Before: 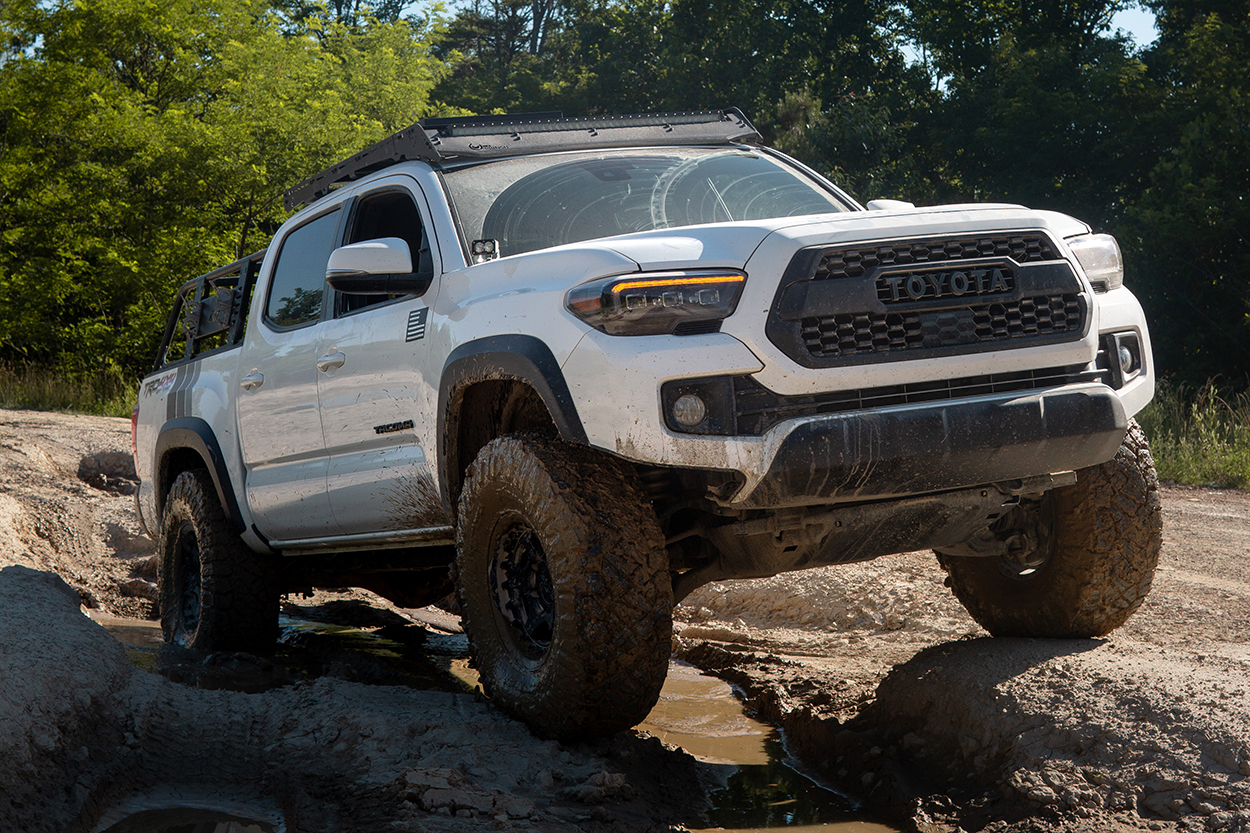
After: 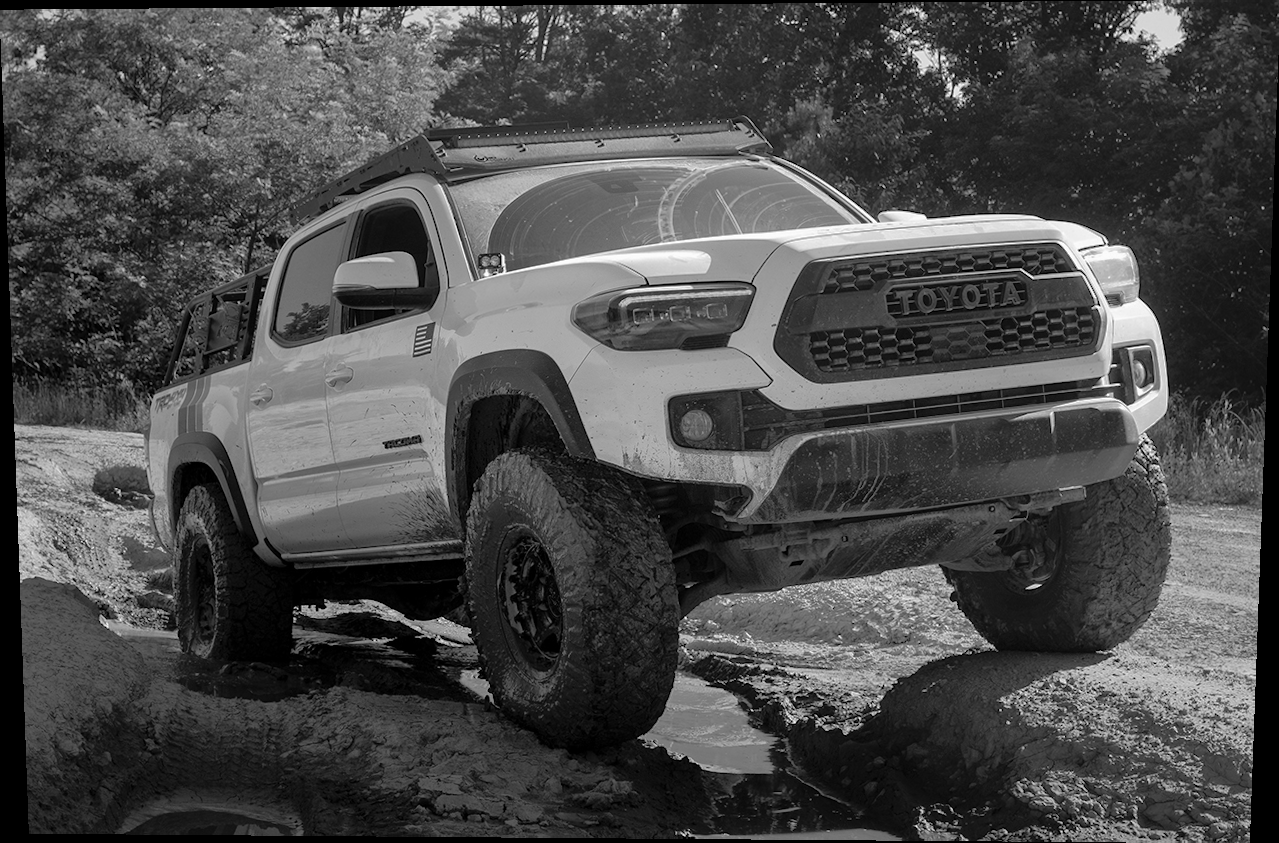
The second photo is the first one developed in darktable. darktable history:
rotate and perspective: lens shift (vertical) 0.048, lens shift (horizontal) -0.024, automatic cropping off
shadows and highlights: on, module defaults
white balance: red 0.871, blue 1.249
color contrast: green-magenta contrast 0, blue-yellow contrast 0
